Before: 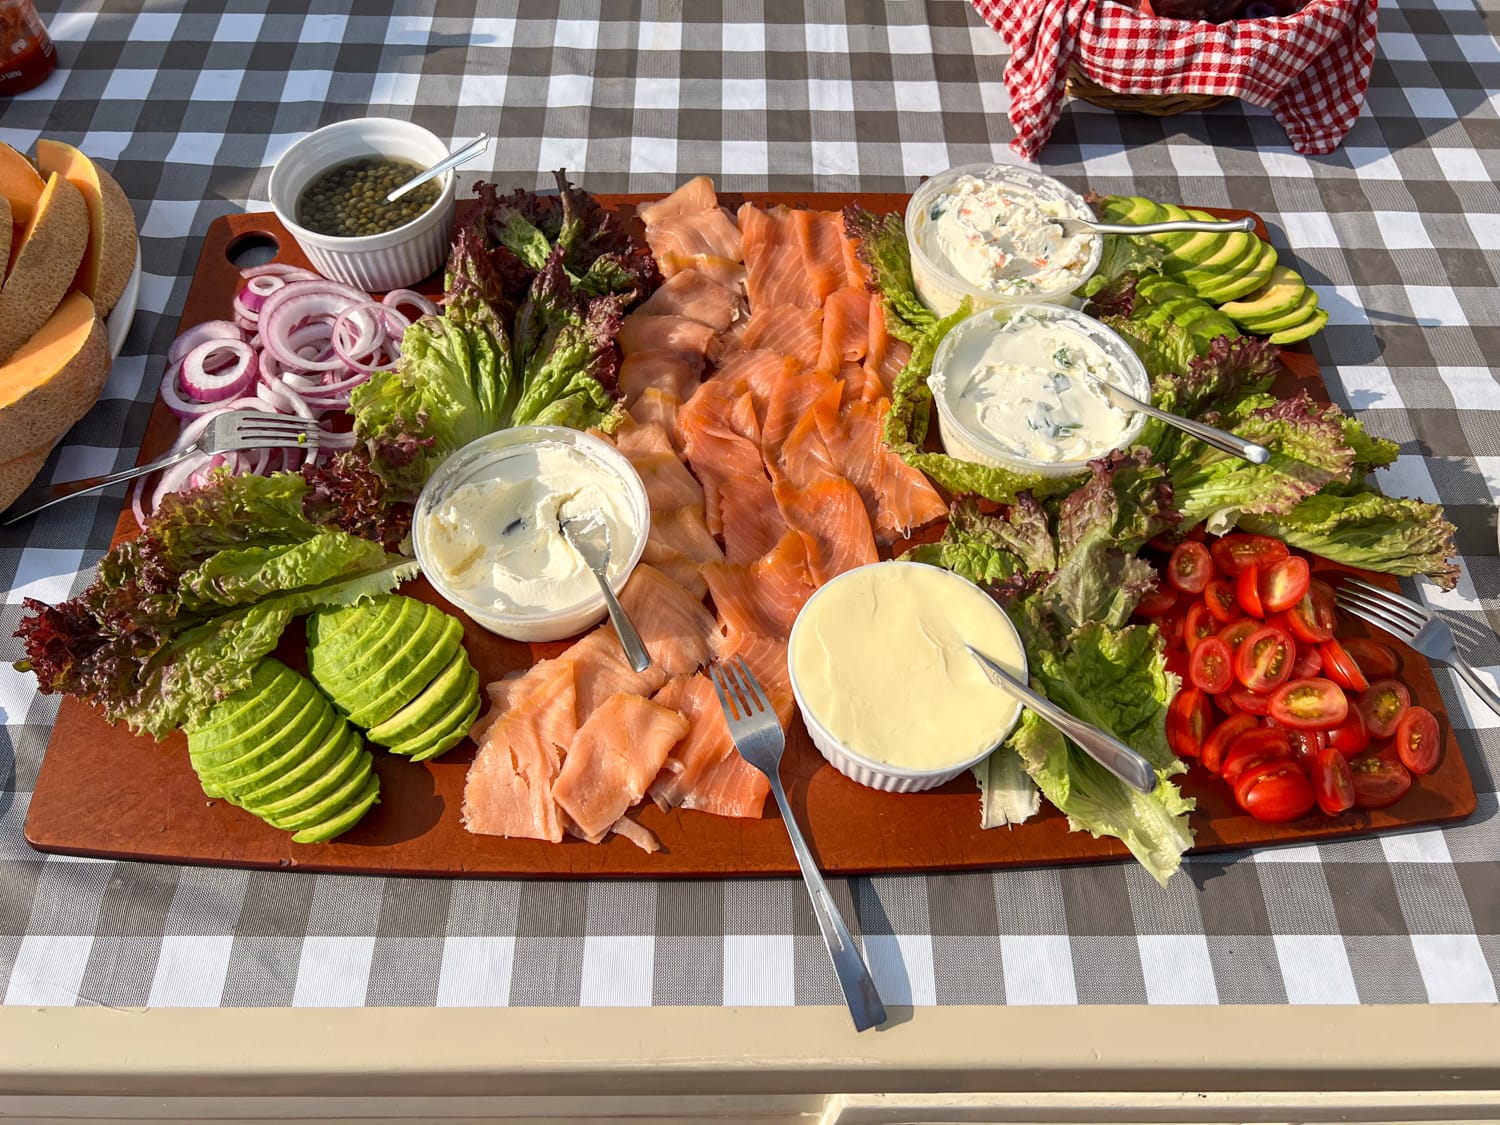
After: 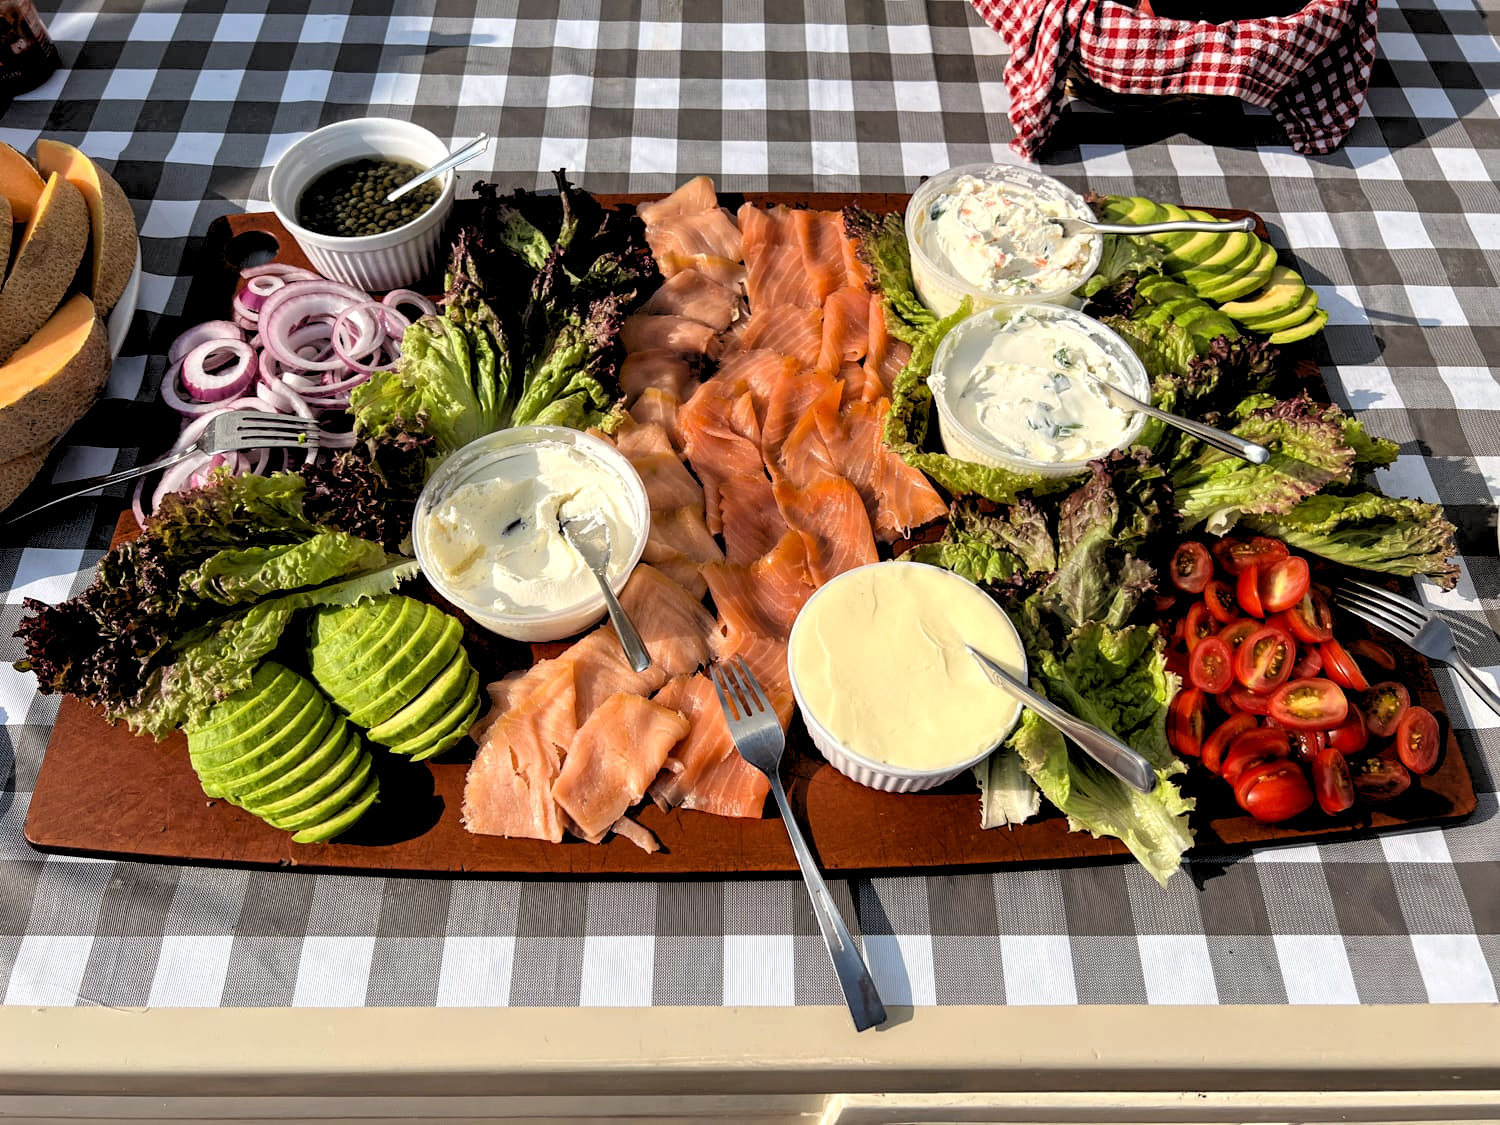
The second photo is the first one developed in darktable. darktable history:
rgb levels: levels [[0.034, 0.472, 0.904], [0, 0.5, 1], [0, 0.5, 1]]
exposure: compensate highlight preservation false
